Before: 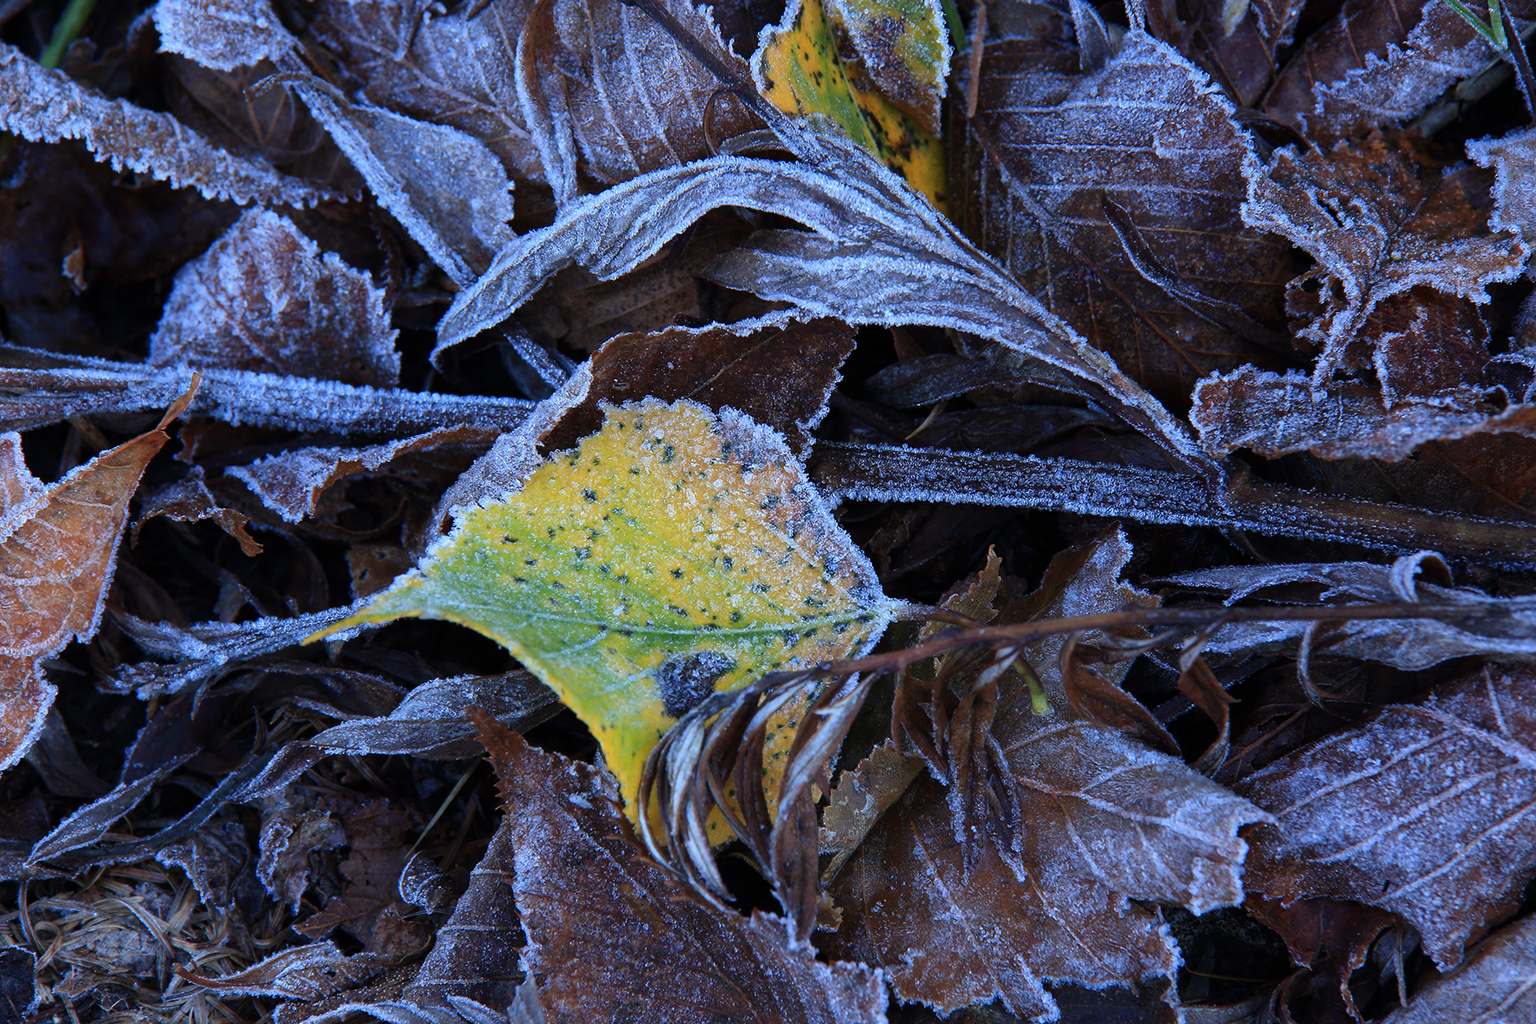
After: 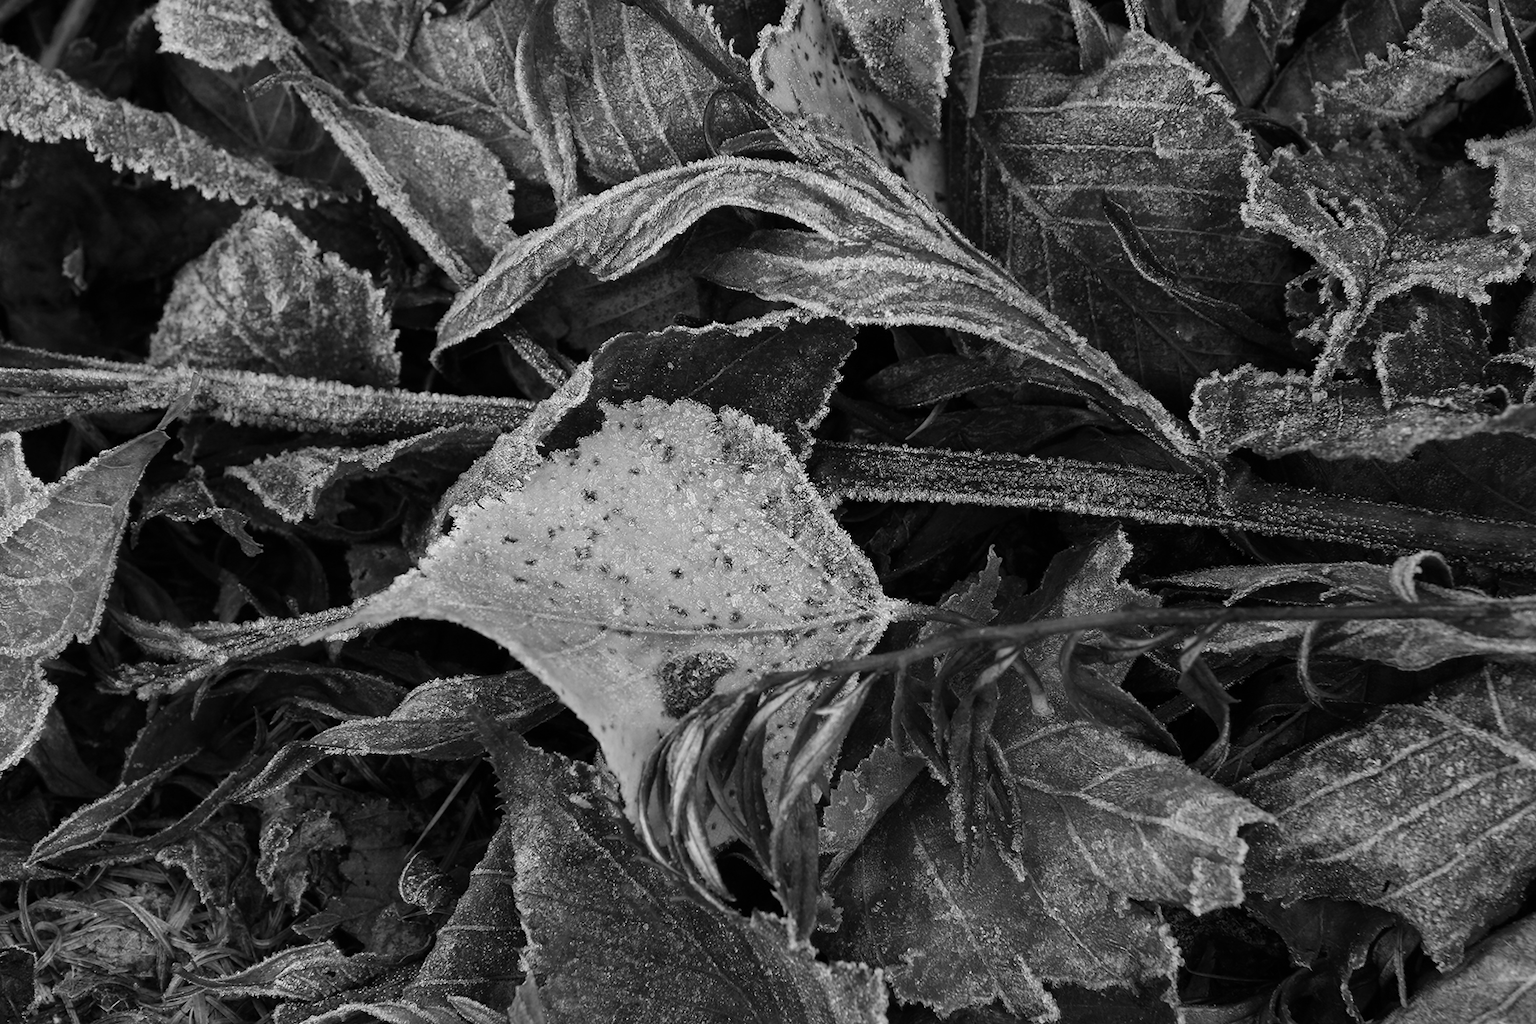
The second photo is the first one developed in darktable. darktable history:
monochrome: on, module defaults
color correction: highlights a* 10.32, highlights b* 14.66, shadows a* -9.59, shadows b* -15.02
tone equalizer: on, module defaults
